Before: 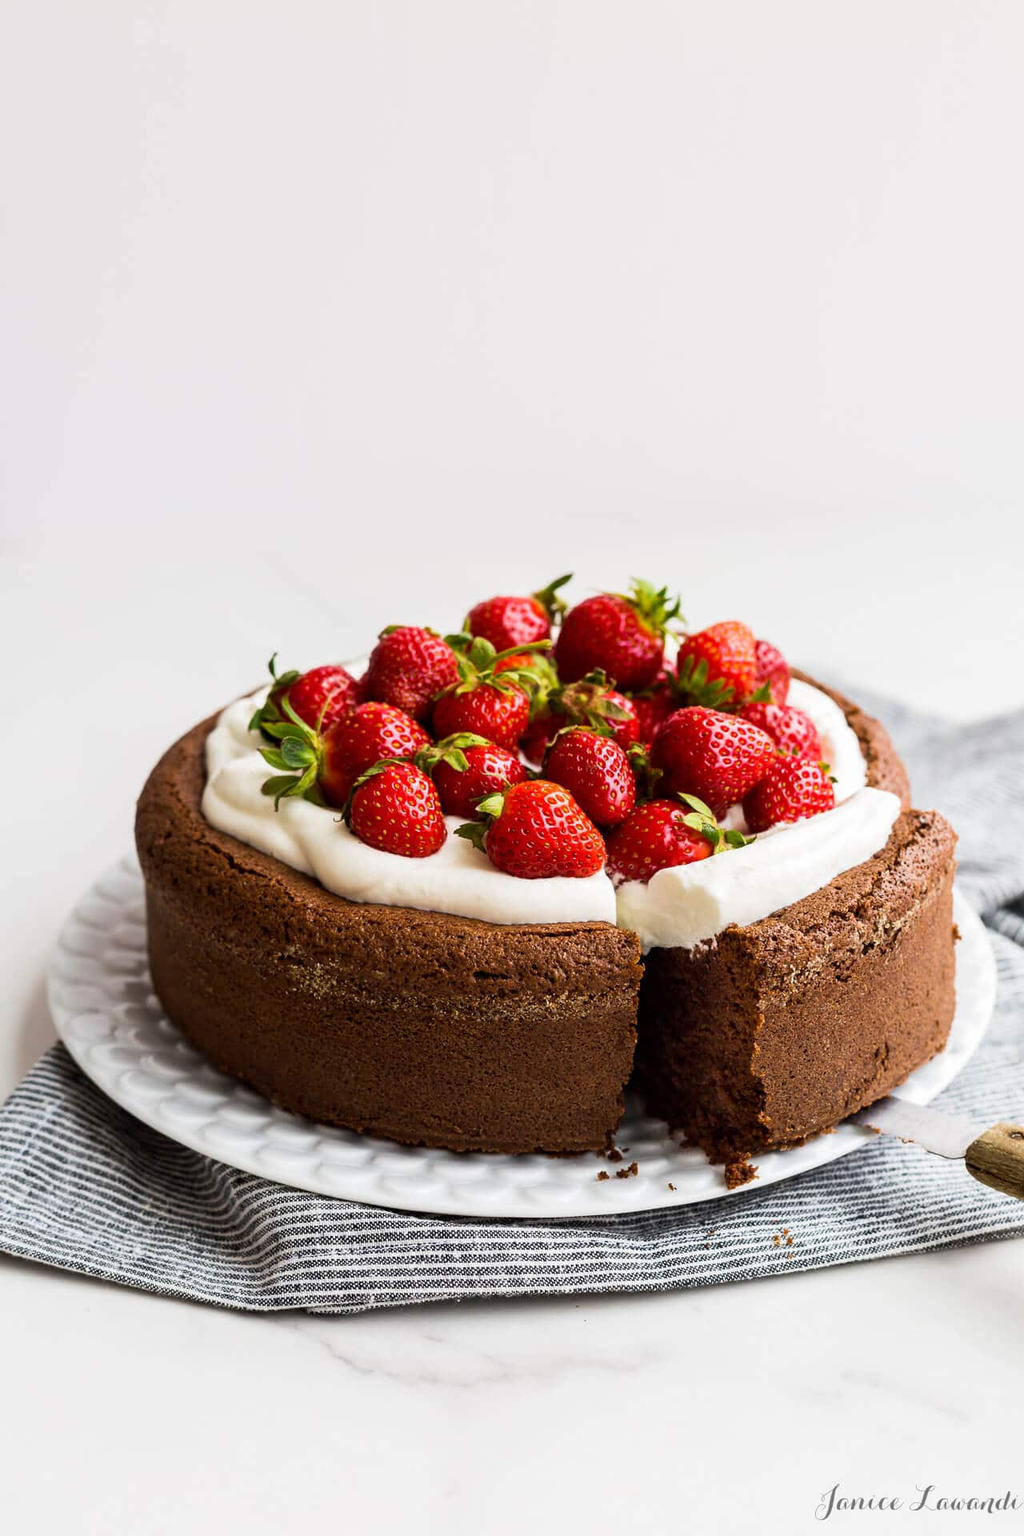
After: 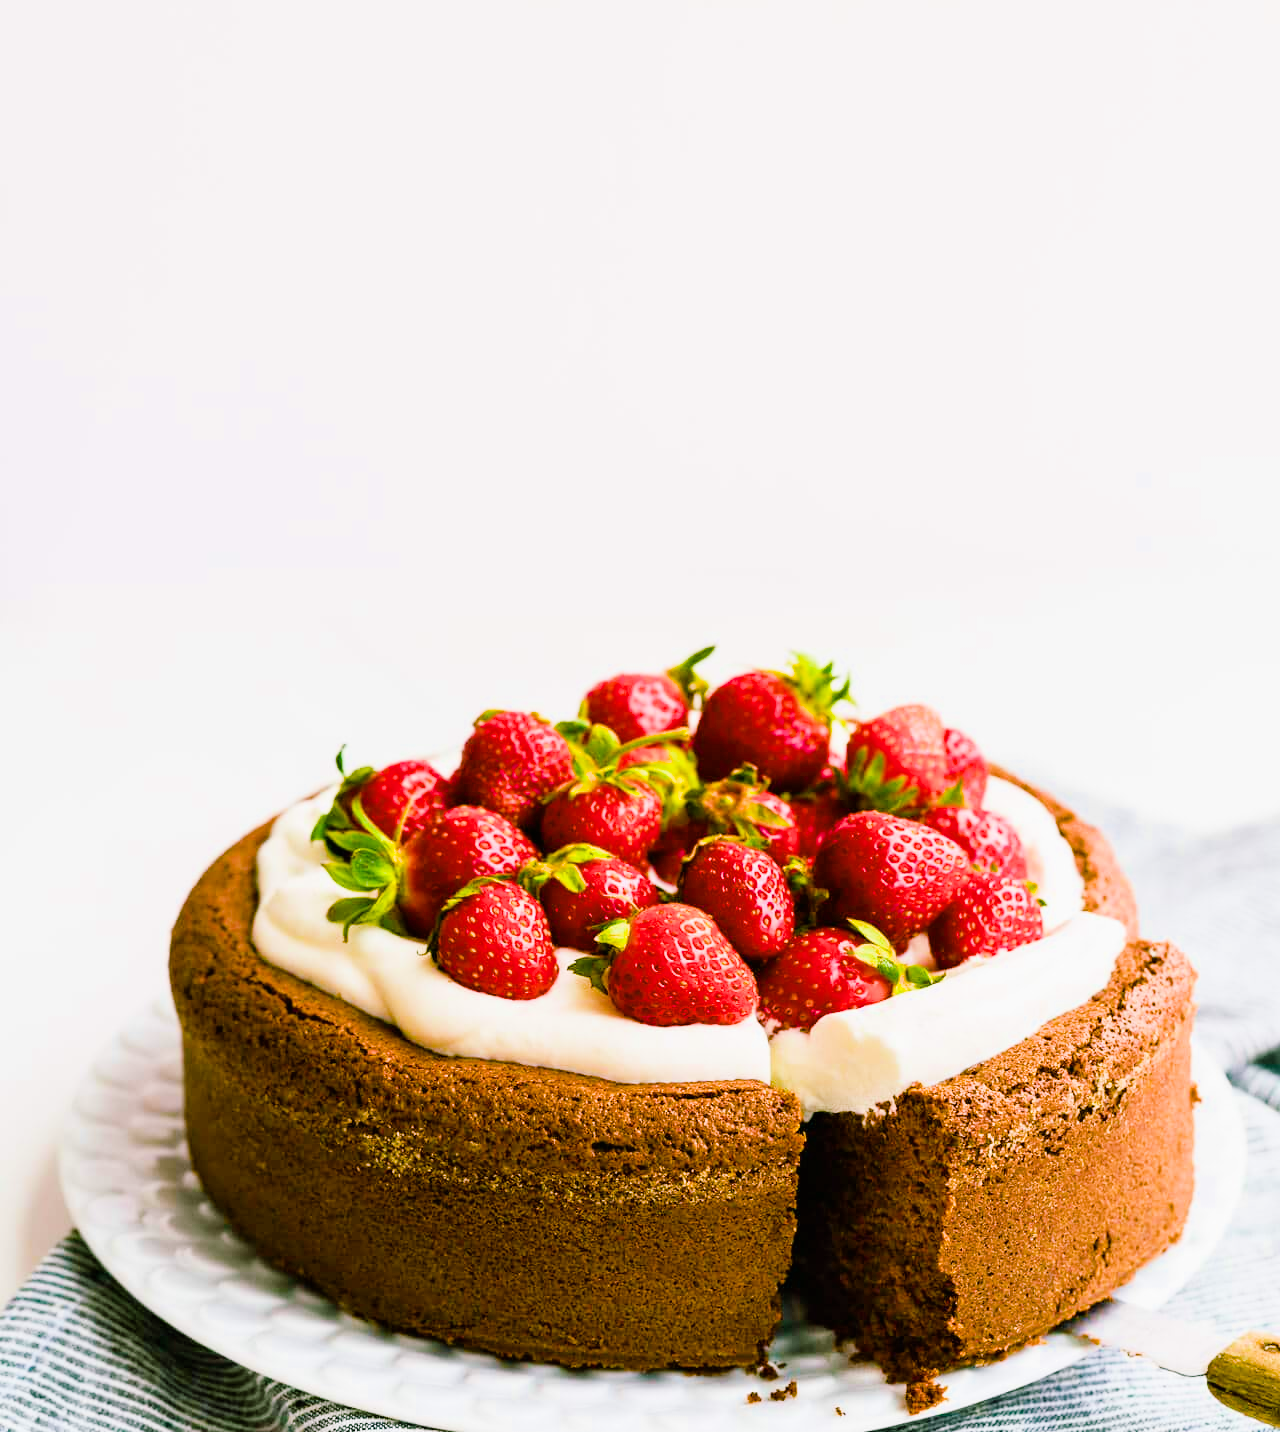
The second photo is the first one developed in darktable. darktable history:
exposure: black level correction -0.002, exposure 0.547 EV, compensate exposure bias true, compensate highlight preservation false
filmic rgb: black relative exposure -7.17 EV, white relative exposure 5.37 EV, hardness 3.02
crop: top 3.8%, bottom 21.594%
color balance rgb: shadows lift › chroma 11.438%, shadows lift › hue 131.28°, linear chroma grading › global chroma 15.101%, perceptual saturation grading › global saturation 20%, perceptual saturation grading › highlights -25.377%, perceptual saturation grading › shadows 49.873%, perceptual brilliance grading › global brilliance 29.657%, global vibrance 41.594%
